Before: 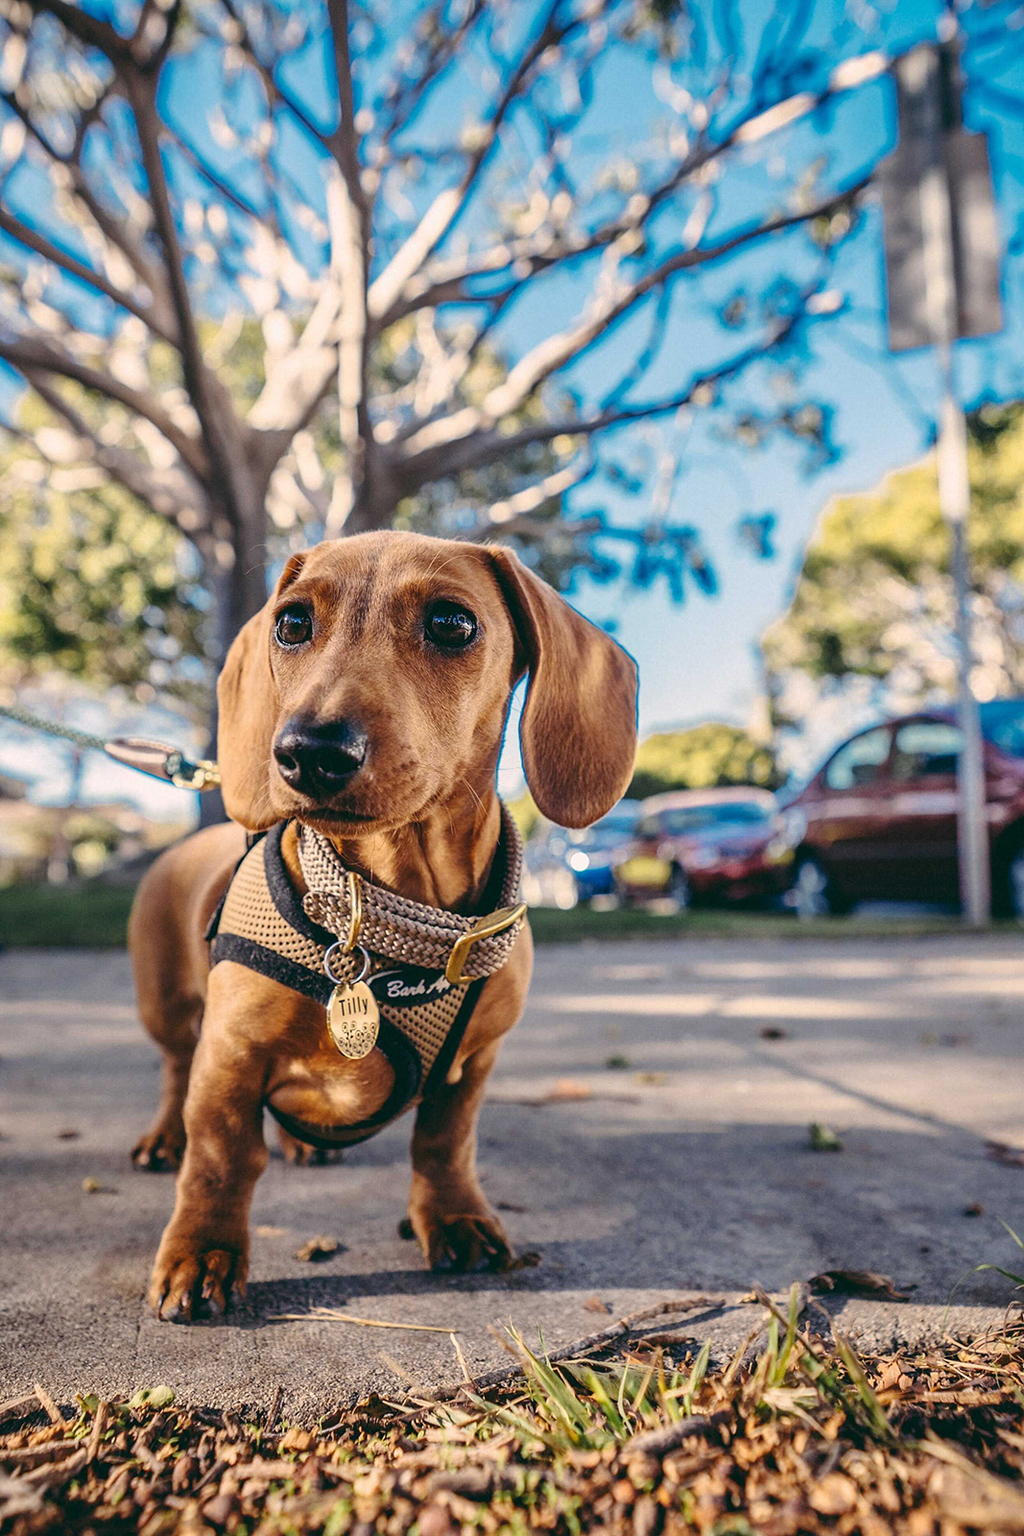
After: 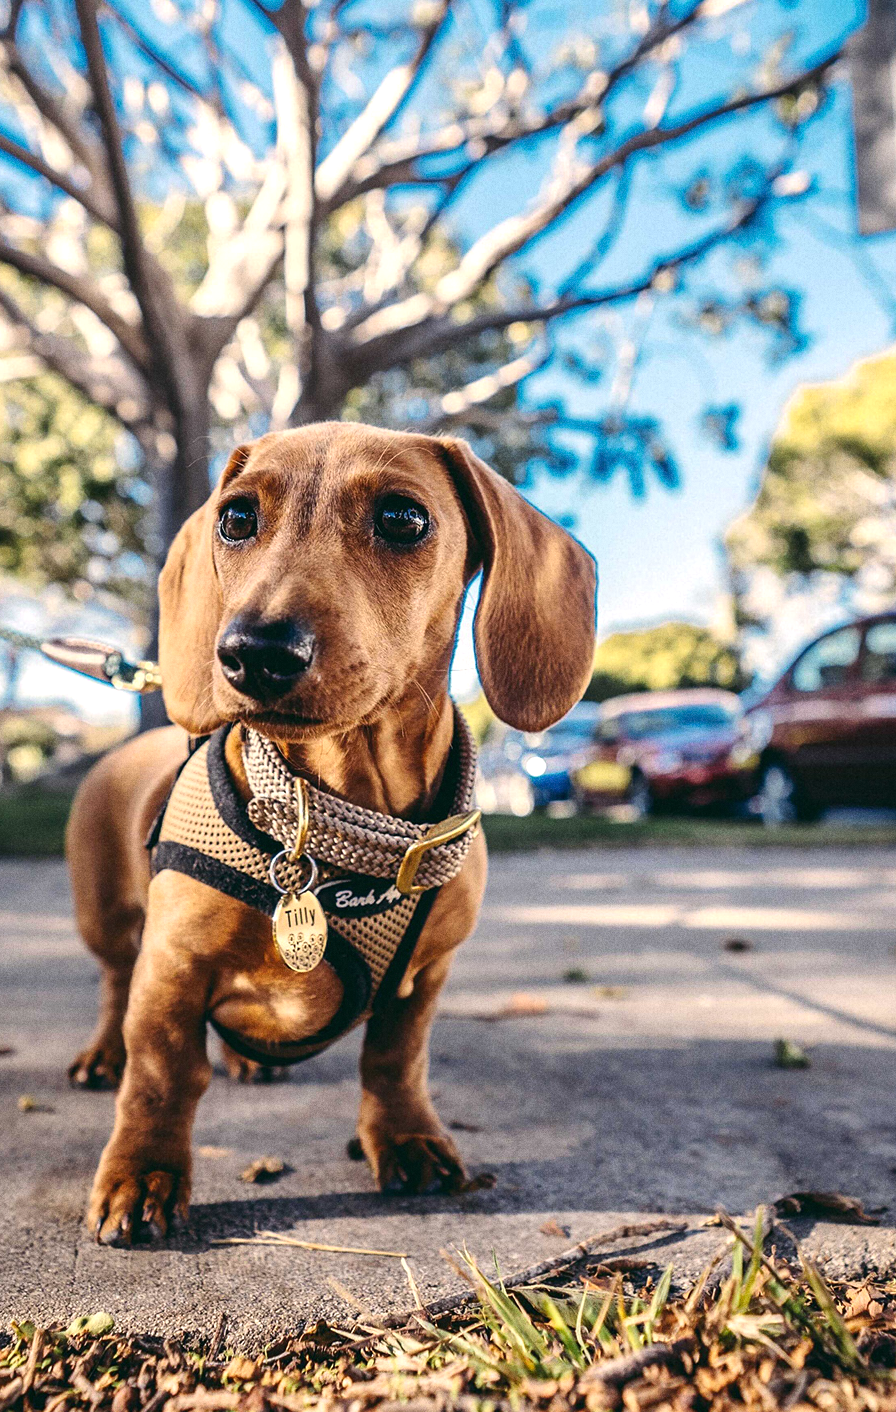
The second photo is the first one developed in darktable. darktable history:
crop: left 6.446%, top 8.188%, right 9.538%, bottom 3.548%
tone equalizer: -8 EV -0.417 EV, -7 EV -0.389 EV, -6 EV -0.333 EV, -5 EV -0.222 EV, -3 EV 0.222 EV, -2 EV 0.333 EV, -1 EV 0.389 EV, +0 EV 0.417 EV, edges refinement/feathering 500, mask exposure compensation -1.57 EV, preserve details no
grain: coarseness 0.47 ISO
